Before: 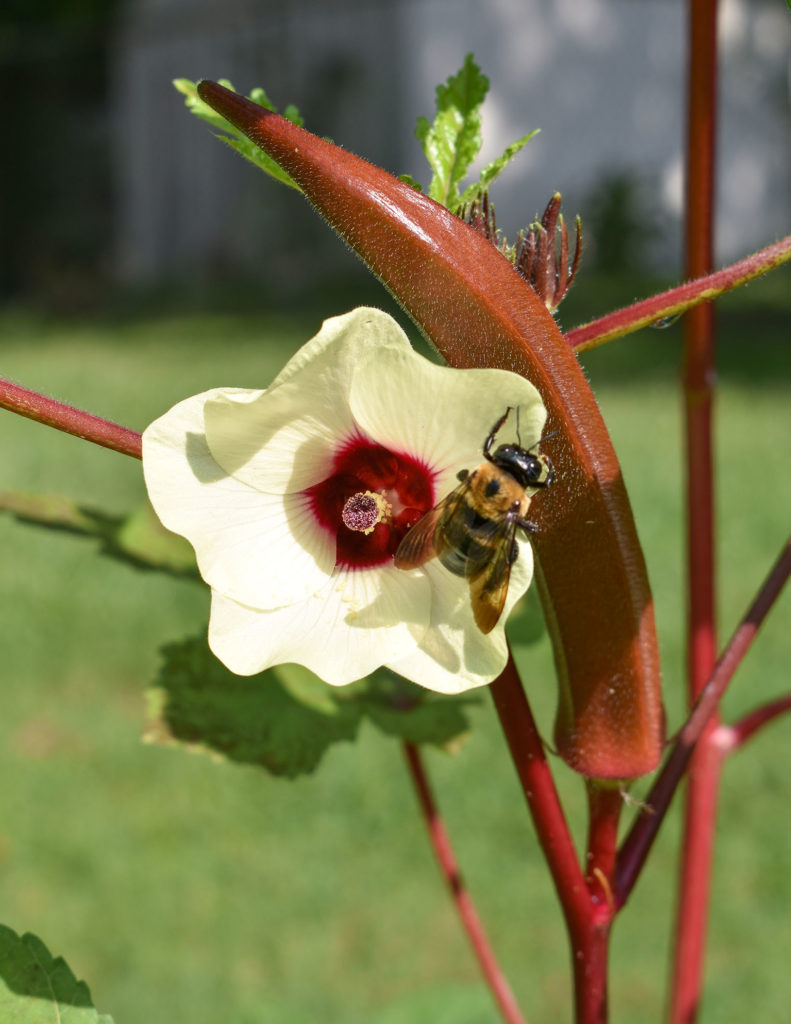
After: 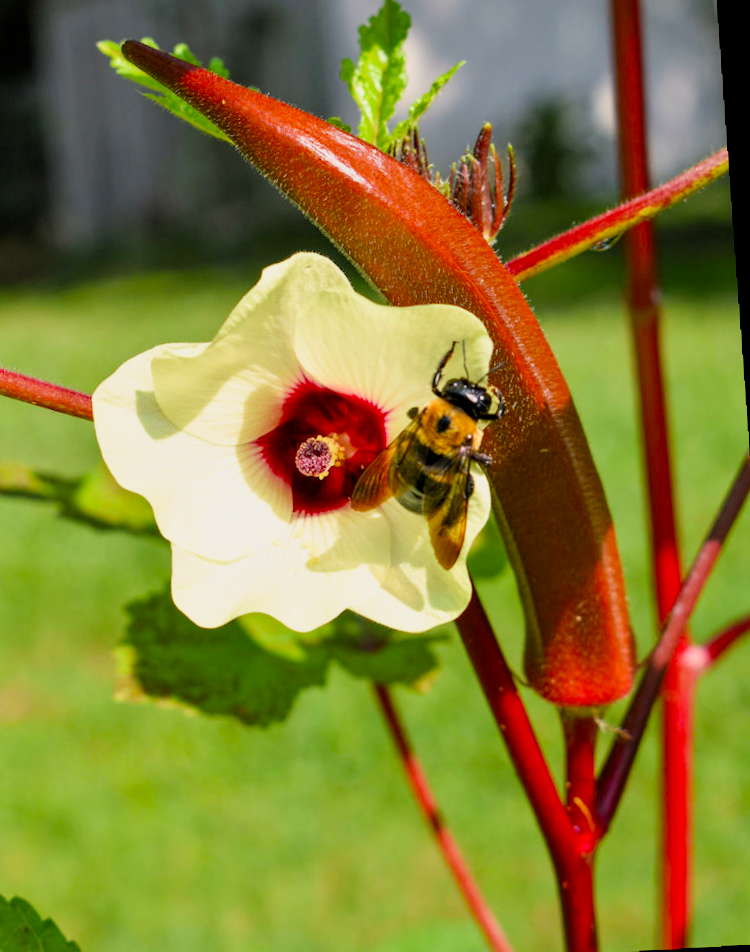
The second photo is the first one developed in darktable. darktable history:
color correction: highlights a* 0.816, highlights b* 2.78, saturation 1.1
crop and rotate: angle 1.96°, left 5.673%, top 5.673%
exposure: exposure 0.496 EV, compensate highlight preservation false
rotate and perspective: rotation -2.22°, lens shift (horizontal) -0.022, automatic cropping off
filmic rgb: black relative exposure -7.6 EV, white relative exposure 4.64 EV, threshold 3 EV, target black luminance 0%, hardness 3.55, latitude 50.51%, contrast 1.033, highlights saturation mix 10%, shadows ↔ highlights balance -0.198%, color science v4 (2020), enable highlight reconstruction true
